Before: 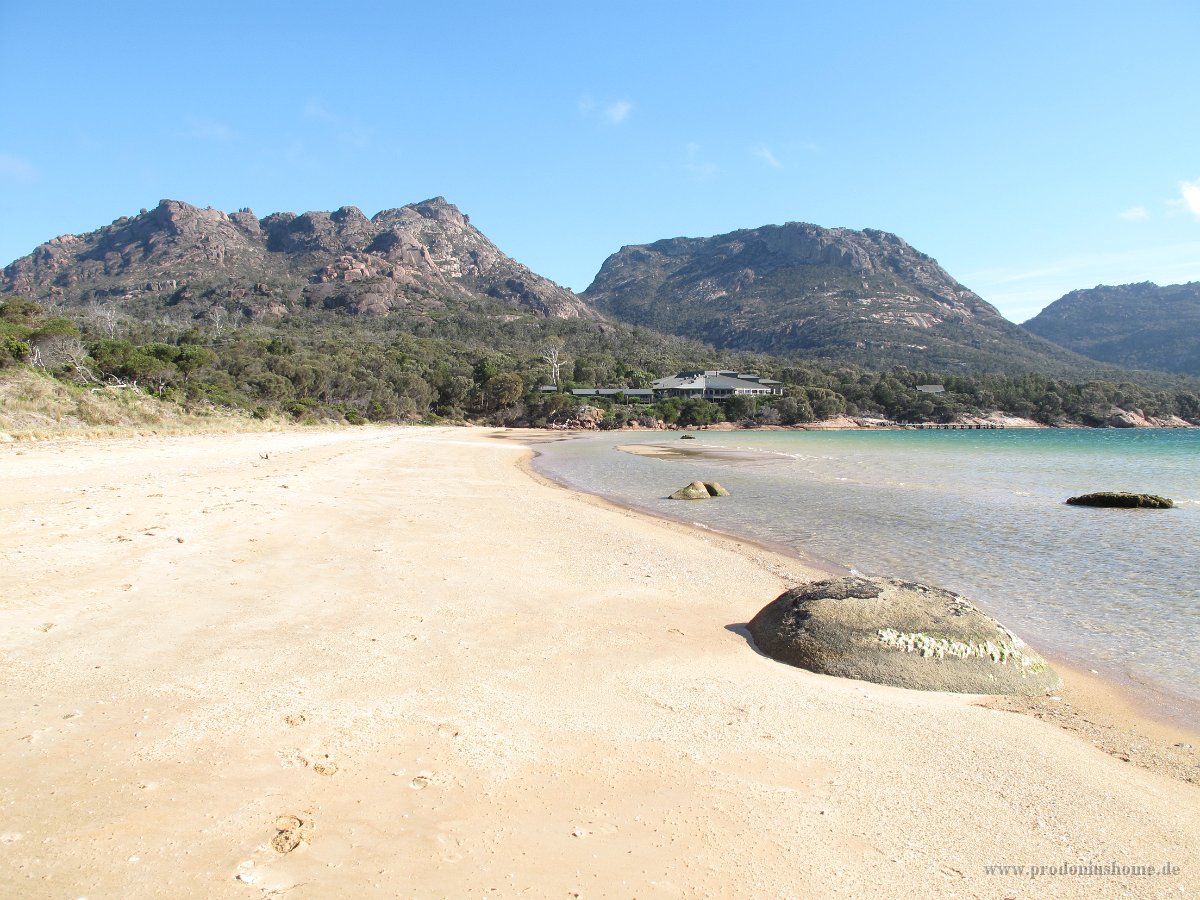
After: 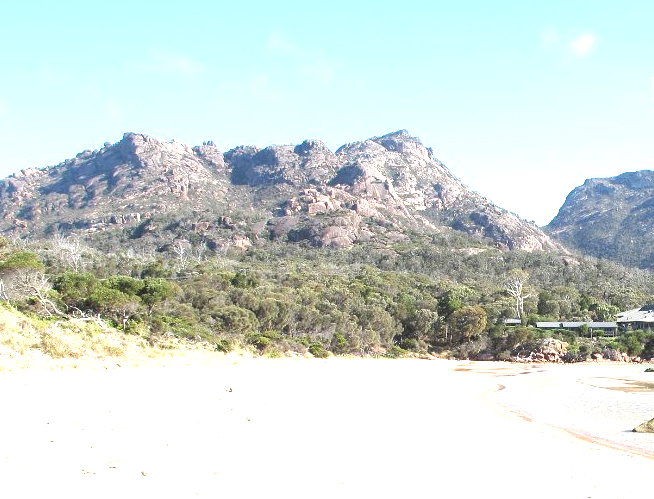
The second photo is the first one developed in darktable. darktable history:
exposure: black level correction 0, exposure 1.183 EV, compensate exposure bias true, compensate highlight preservation false
crop and rotate: left 3.05%, top 7.457%, right 42.424%, bottom 37.04%
